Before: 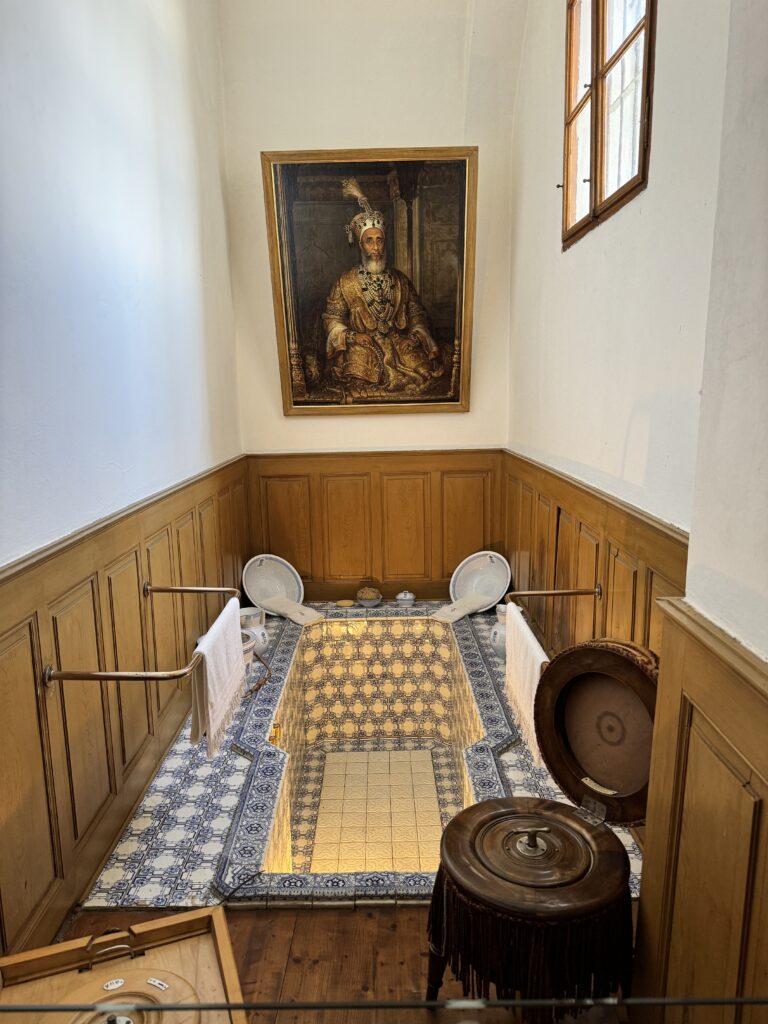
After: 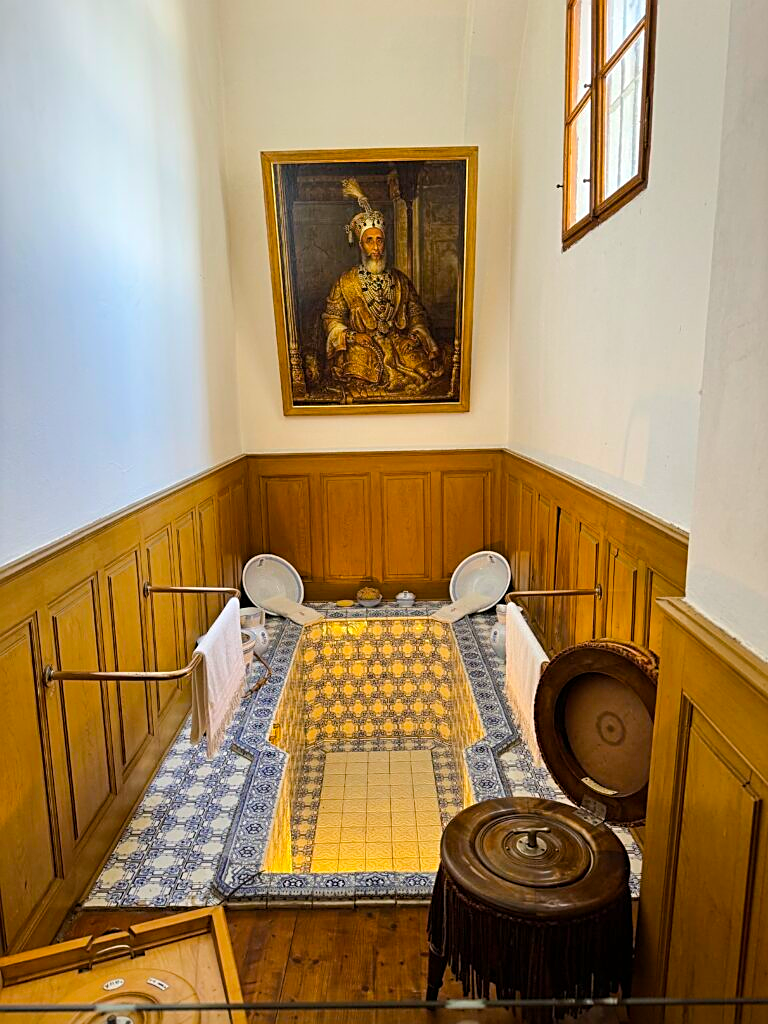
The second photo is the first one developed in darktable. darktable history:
sharpen: on, module defaults
color balance rgb: perceptual saturation grading › global saturation 25%, perceptual brilliance grading › mid-tones 10%, perceptual brilliance grading › shadows 15%, global vibrance 20%
